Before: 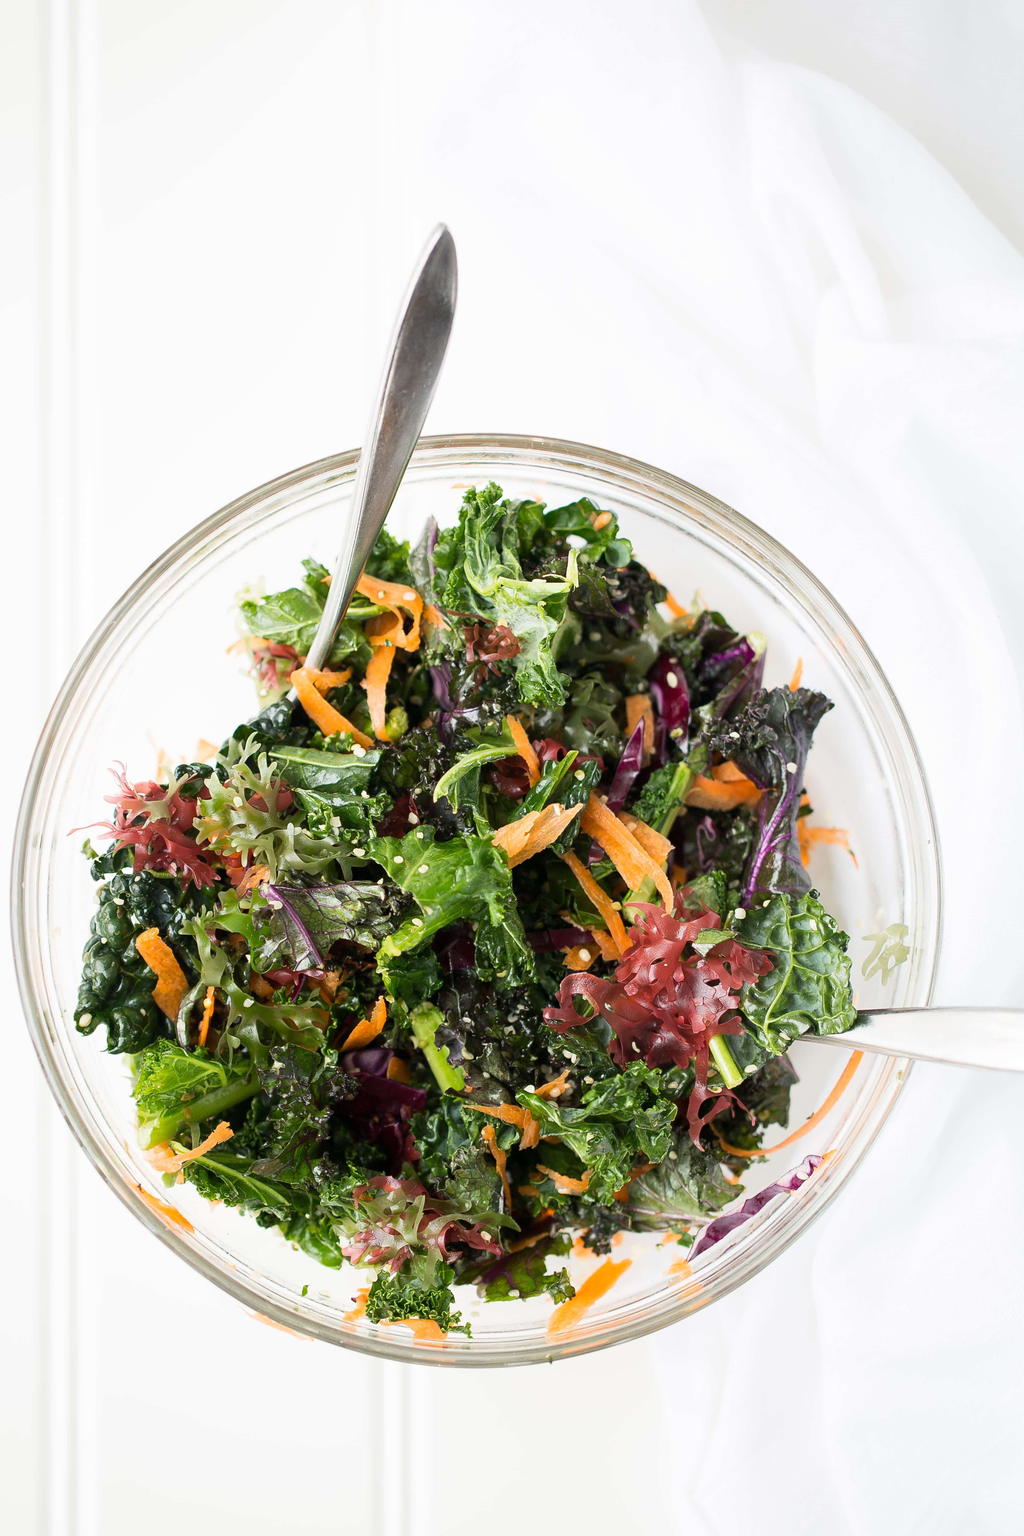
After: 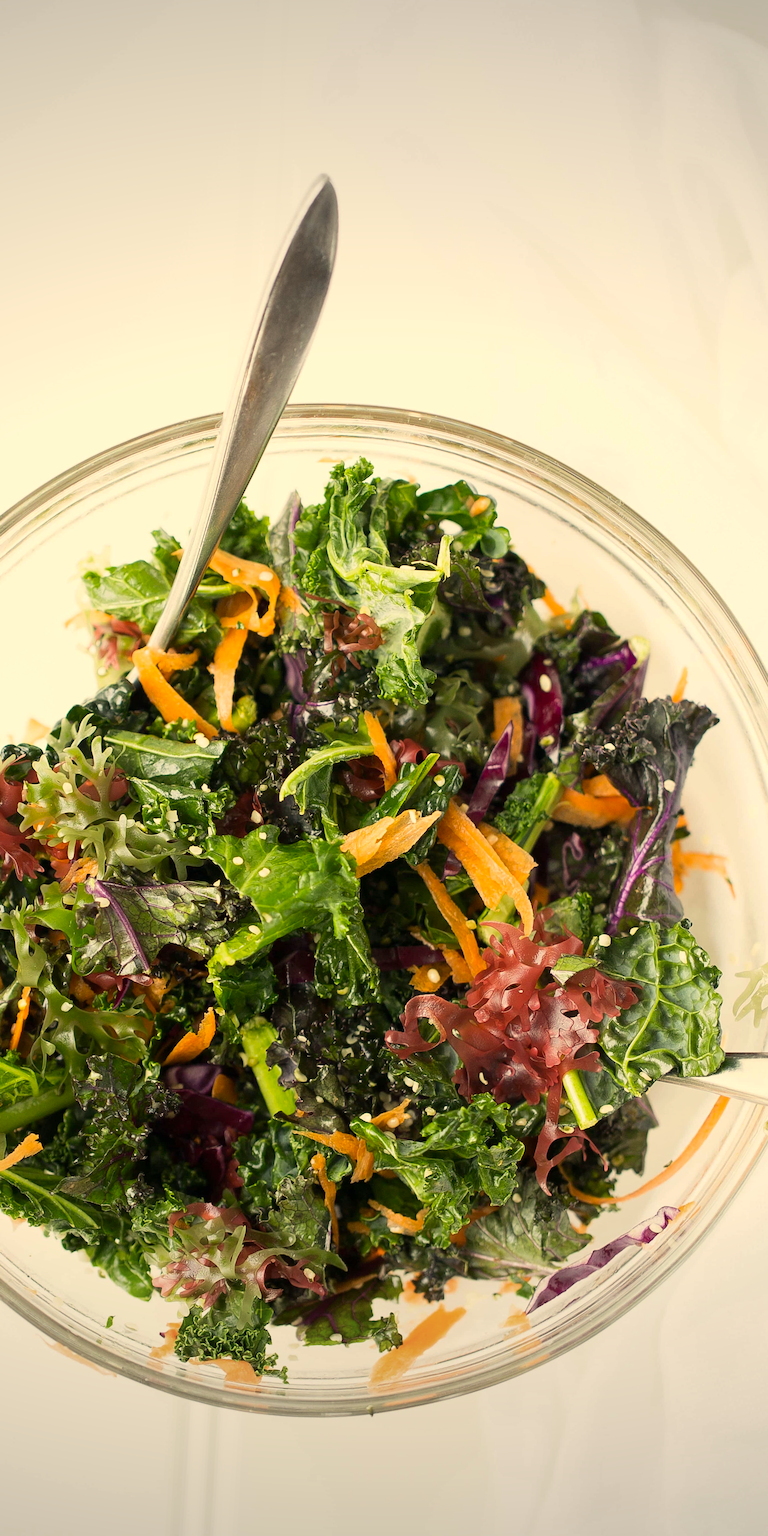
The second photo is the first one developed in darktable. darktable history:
crop and rotate: angle -3.27°, left 14.277%, top 0.028%, right 10.766%, bottom 0.028%
vignetting: fall-off radius 100%, width/height ratio 1.337
color correction: highlights a* 2.72, highlights b* 22.8
